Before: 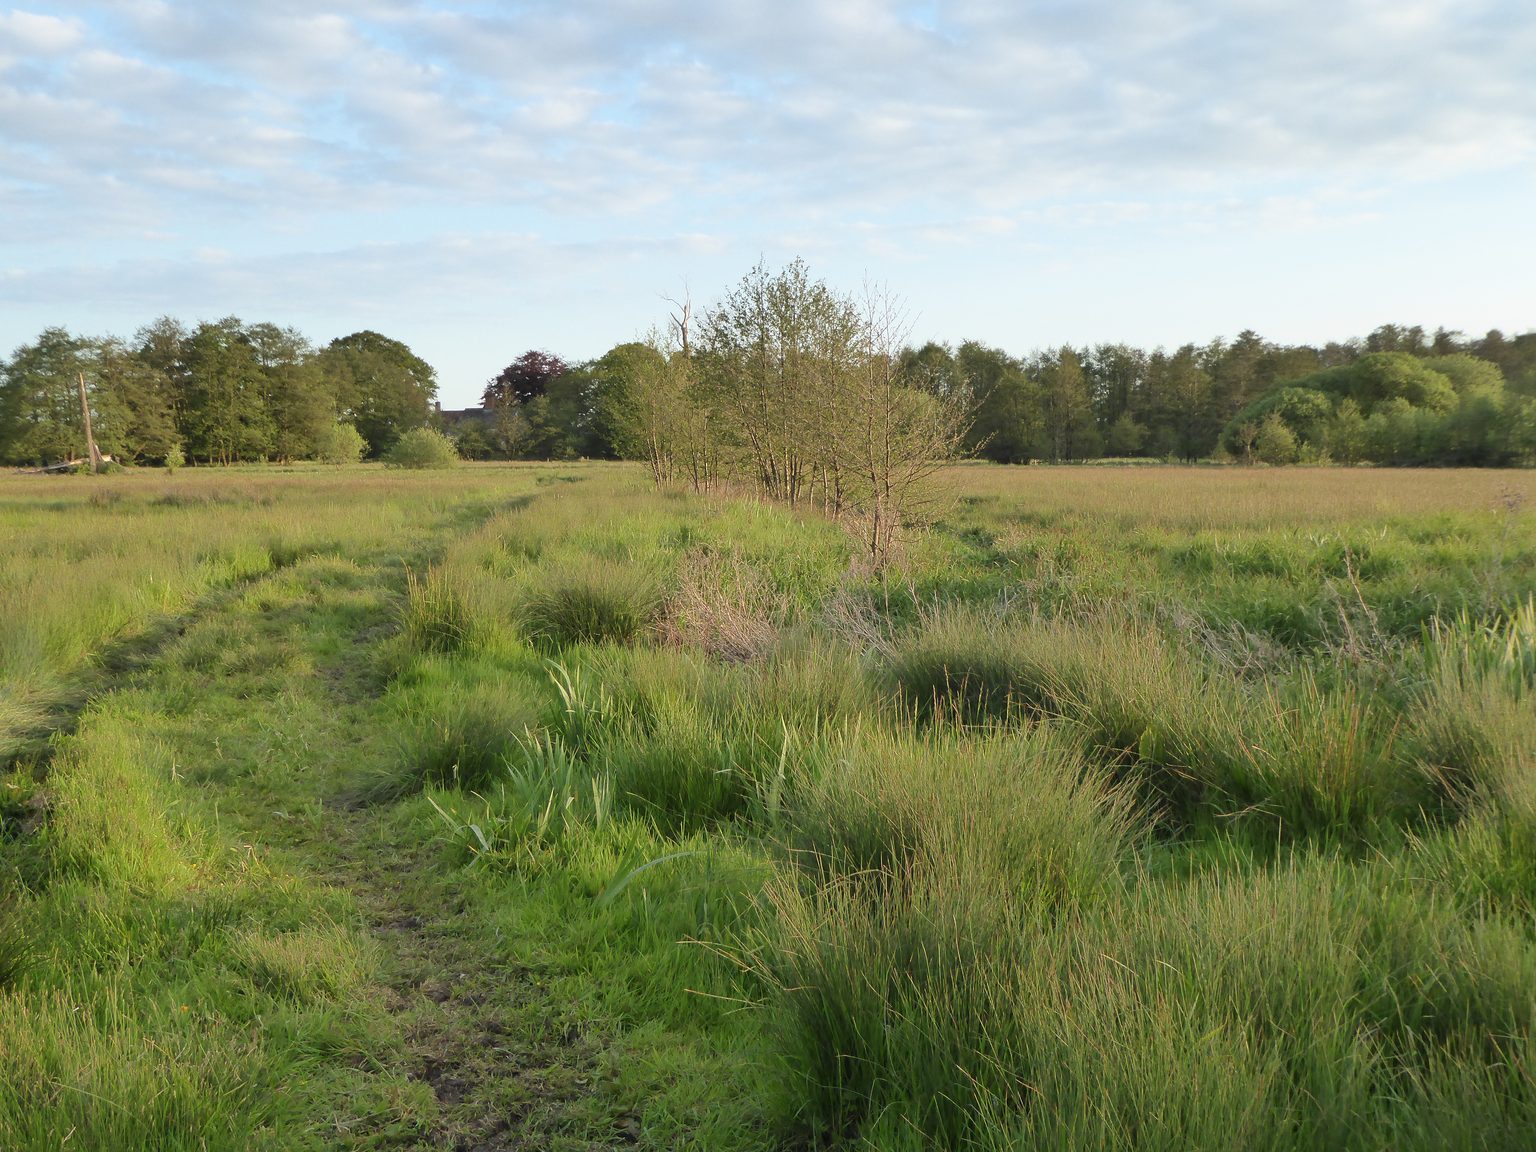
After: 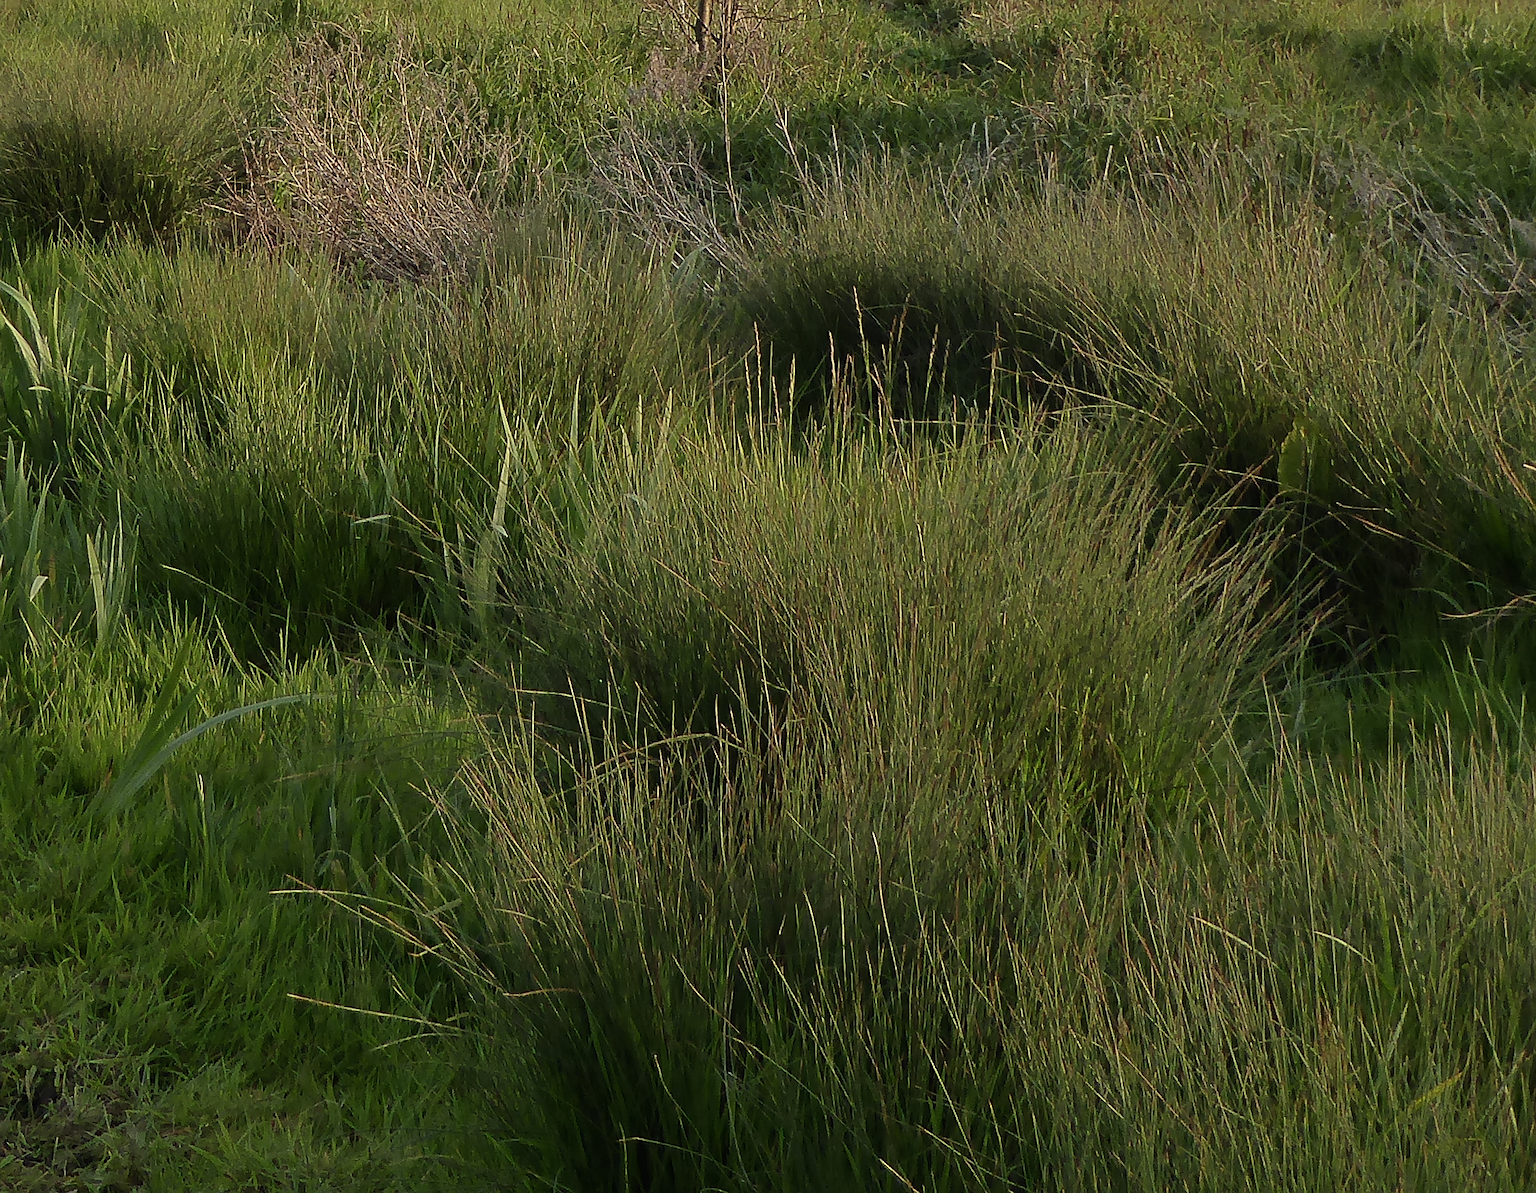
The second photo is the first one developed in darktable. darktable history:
tone equalizer: -8 EV -0.724 EV, -7 EV -0.687 EV, -6 EV -0.584 EV, -5 EV -0.409 EV, -3 EV 0.38 EV, -2 EV 0.6 EV, -1 EV 0.685 EV, +0 EV 0.771 EV, edges refinement/feathering 500, mask exposure compensation -1.57 EV, preserve details no
crop: left 35.983%, top 46.255%, right 18.084%, bottom 6.167%
sharpen: radius 1.488, amount 0.414, threshold 1.467
exposure: exposure -0.959 EV, compensate highlight preservation false
